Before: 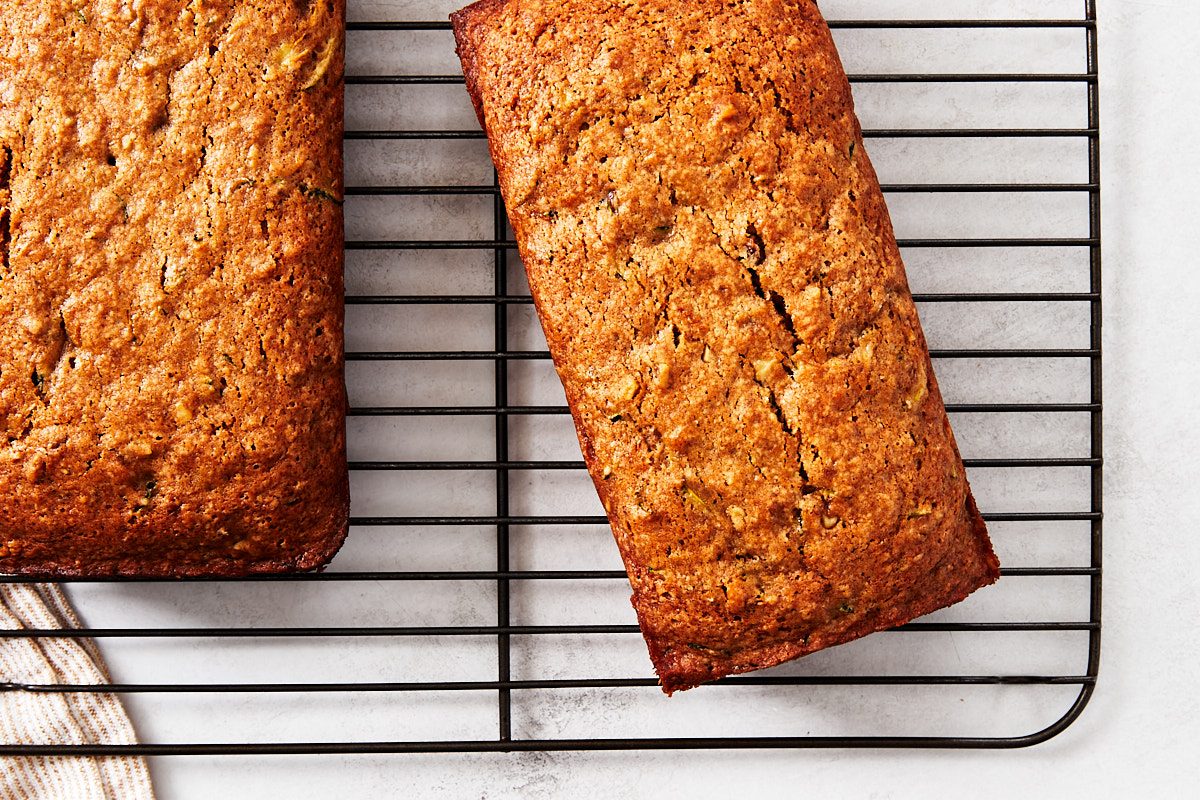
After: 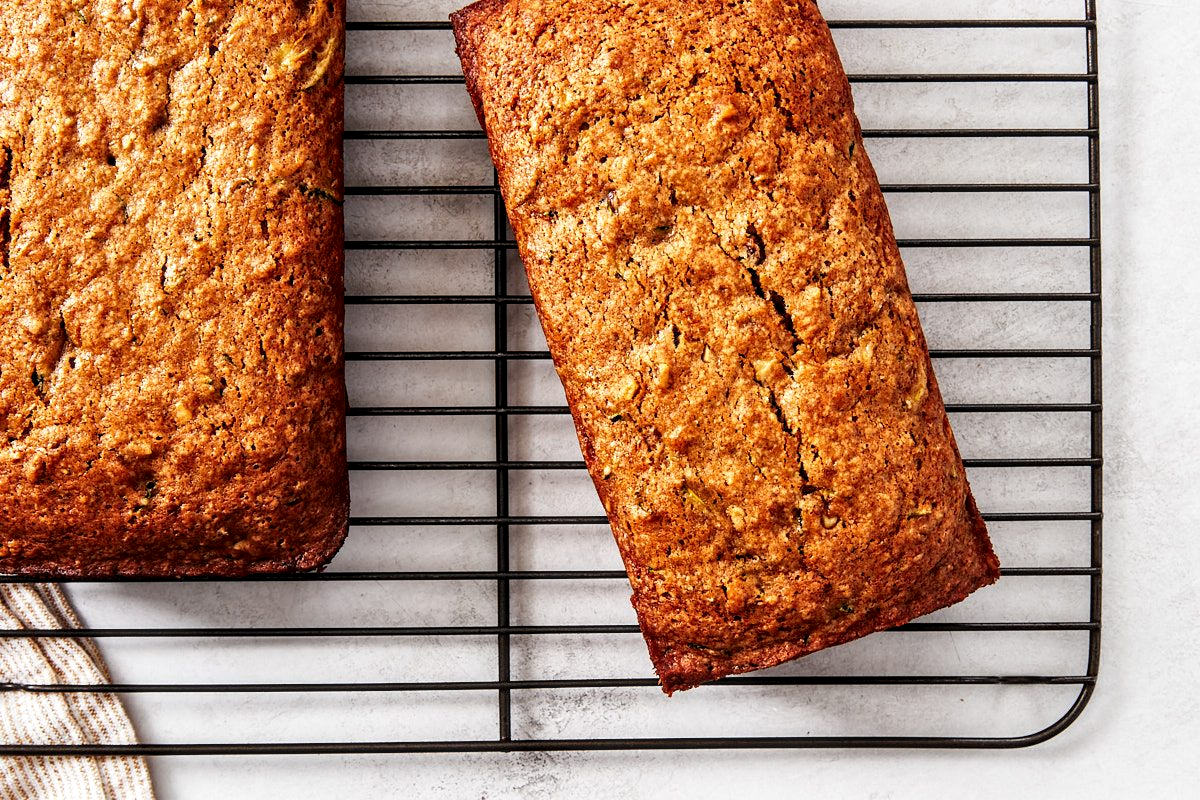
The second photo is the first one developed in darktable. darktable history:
local contrast: detail 139%
